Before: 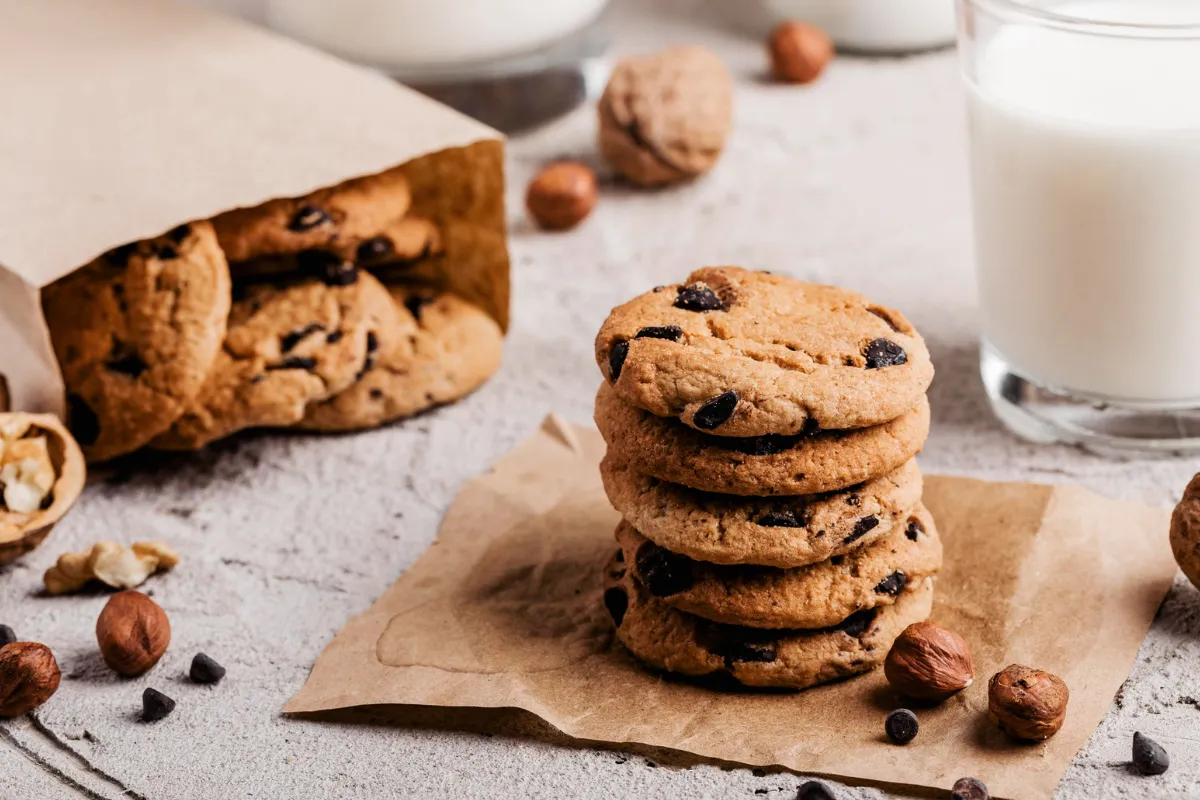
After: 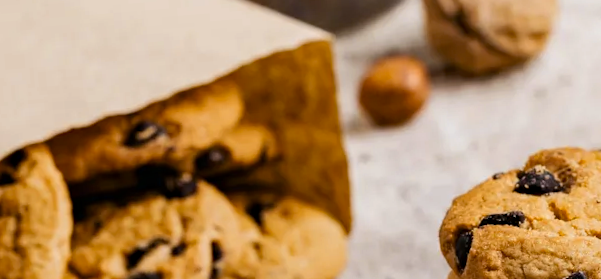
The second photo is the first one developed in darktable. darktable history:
rotate and perspective: rotation -4.57°, crop left 0.054, crop right 0.944, crop top 0.087, crop bottom 0.914
crop: left 10.121%, top 10.631%, right 36.218%, bottom 51.526%
haze removal: compatibility mode true, adaptive false
color contrast: green-magenta contrast 0.85, blue-yellow contrast 1.25, unbound 0
